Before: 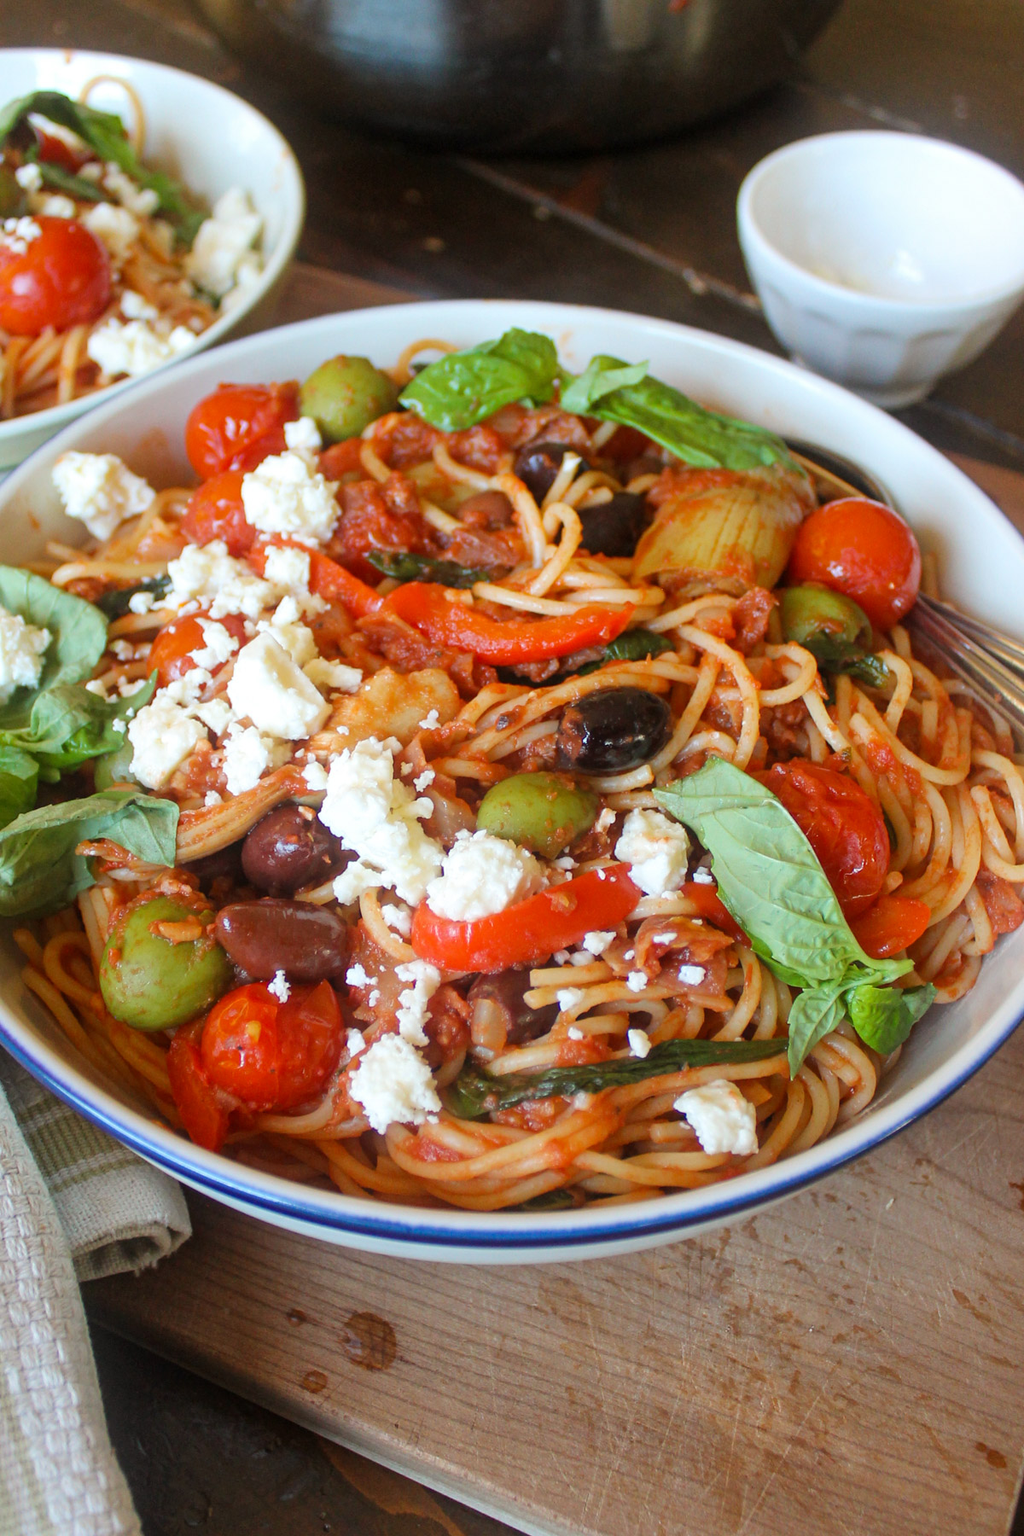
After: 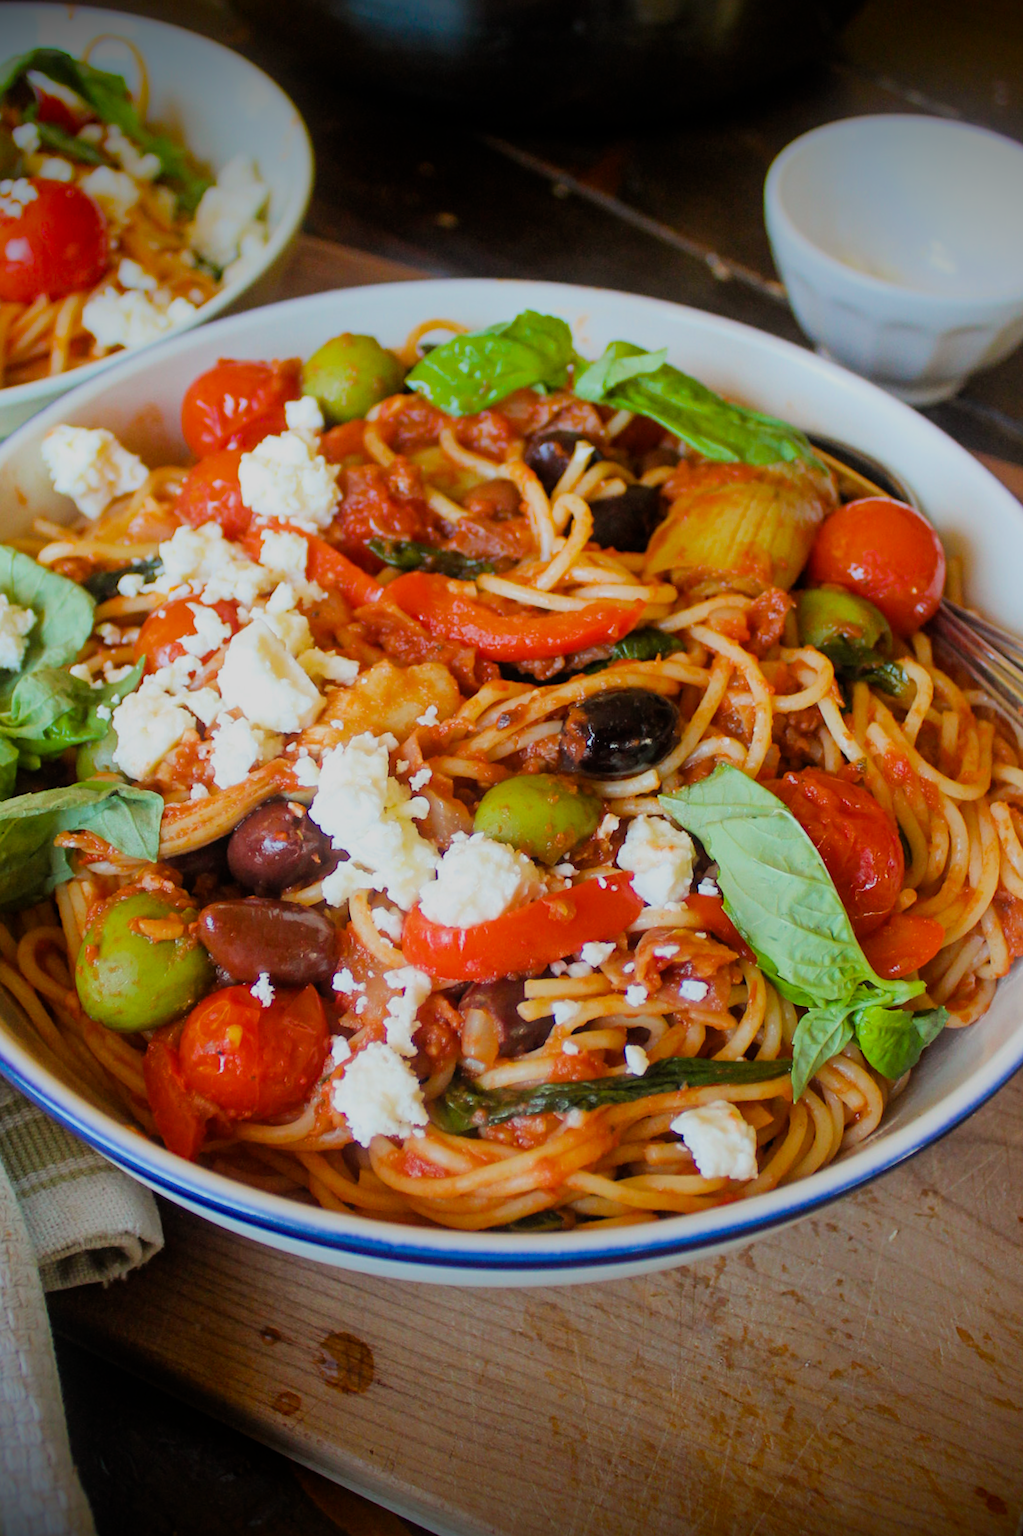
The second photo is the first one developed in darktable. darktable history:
color balance rgb: perceptual saturation grading › global saturation 20%, global vibrance 10%
crop and rotate: angle -1.69°
vignetting: fall-off start 98.29%, fall-off radius 100%, brightness -1, saturation 0.5, width/height ratio 1.428
filmic rgb: black relative exposure -7.65 EV, white relative exposure 4.56 EV, hardness 3.61, contrast 1.05
